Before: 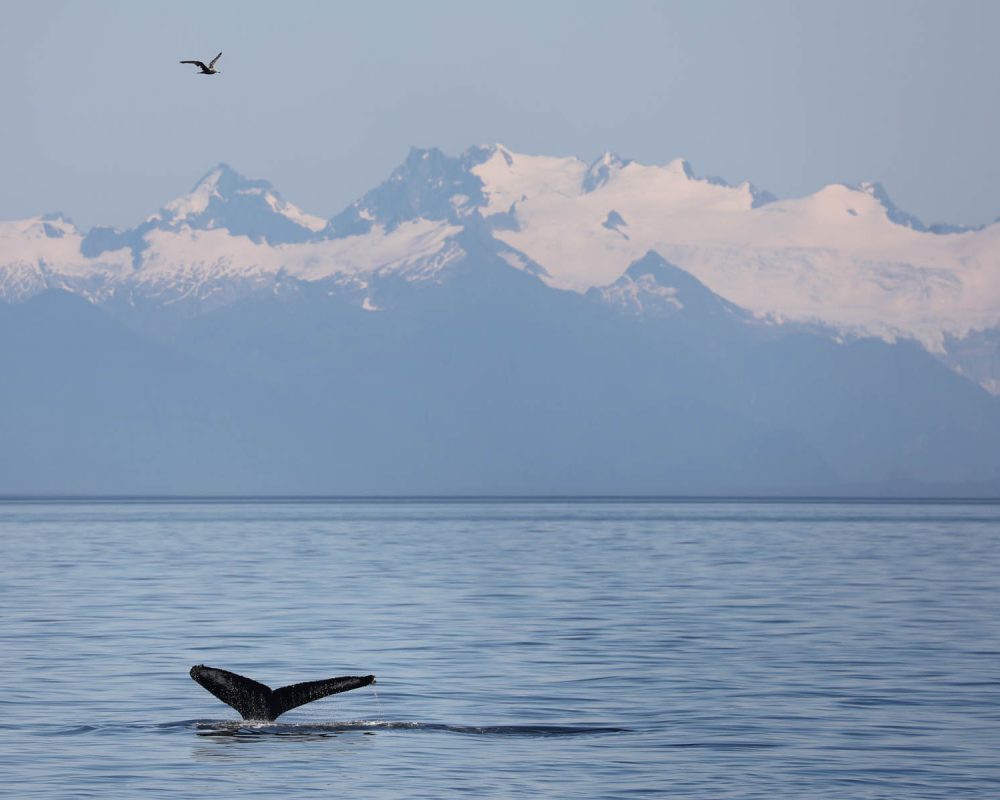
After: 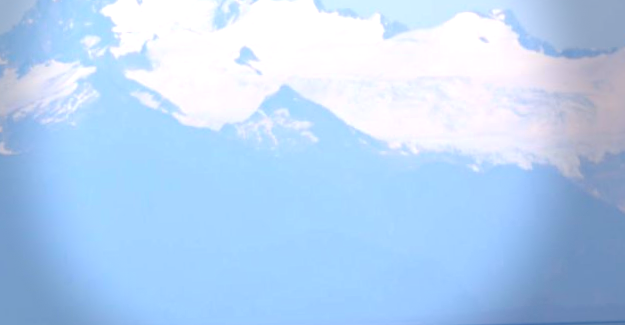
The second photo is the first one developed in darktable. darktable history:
contrast brightness saturation: brightness 0.28
exposure: exposure 0.999 EV, compensate highlight preservation false
haze removal: compatibility mode true, adaptive false
white balance: red 0.974, blue 1.044
color balance rgb: perceptual saturation grading › global saturation 20%, perceptual saturation grading › highlights -25%, perceptual saturation grading › shadows 25%
vignetting: fall-off start 68.33%, fall-off radius 30%, saturation 0.042, center (-0.066, -0.311), width/height ratio 0.992, shape 0.85, dithering 8-bit output
rotate and perspective: rotation -2°, crop left 0.022, crop right 0.978, crop top 0.049, crop bottom 0.951
crop: left 36.005%, top 18.293%, right 0.31%, bottom 38.444%
